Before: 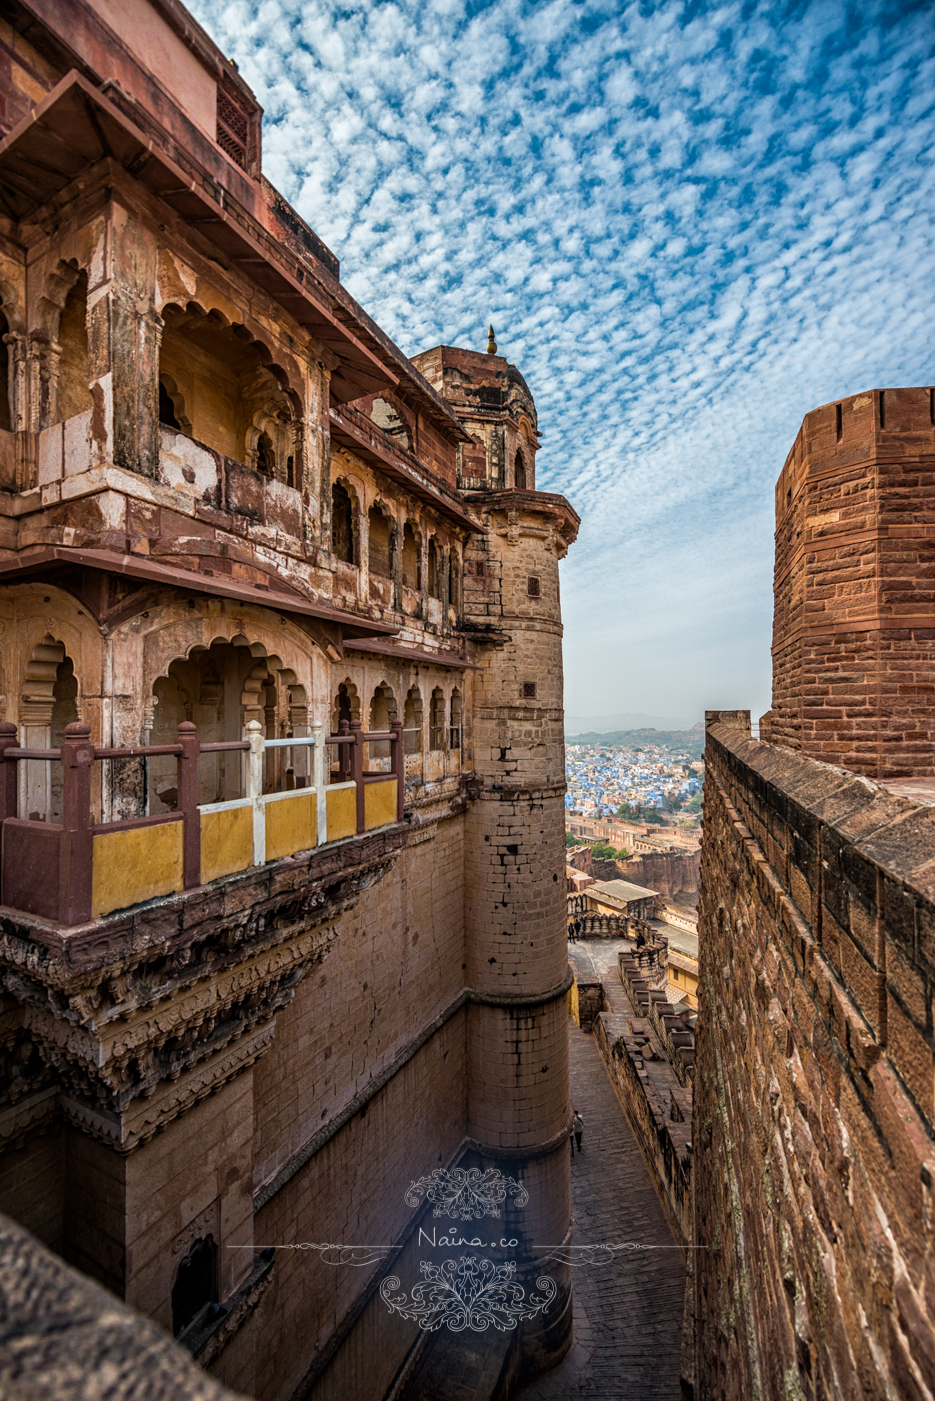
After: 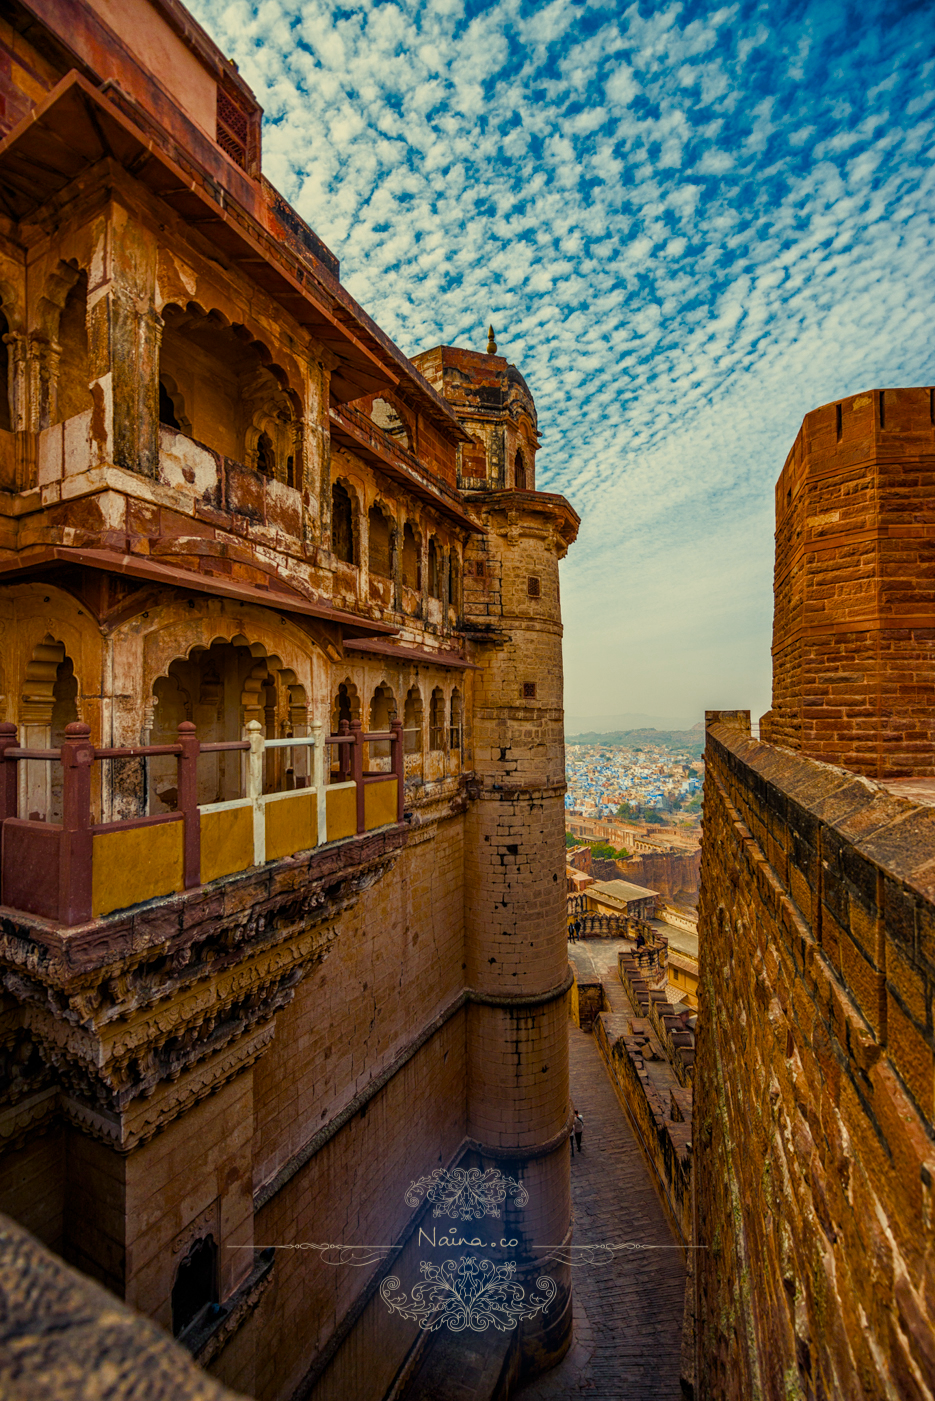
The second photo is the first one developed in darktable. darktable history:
color balance rgb: highlights gain › chroma 7.998%, highlights gain › hue 83.03°, perceptual saturation grading › global saturation 23.476%, perceptual saturation grading › highlights -24.046%, perceptual saturation grading › mid-tones 23.766%, perceptual saturation grading › shadows 40.876%, global vibrance 20%
color zones: curves: ch0 [(0, 0.425) (0.143, 0.422) (0.286, 0.42) (0.429, 0.419) (0.571, 0.419) (0.714, 0.42) (0.857, 0.422) (1, 0.425)], mix 33.74%
